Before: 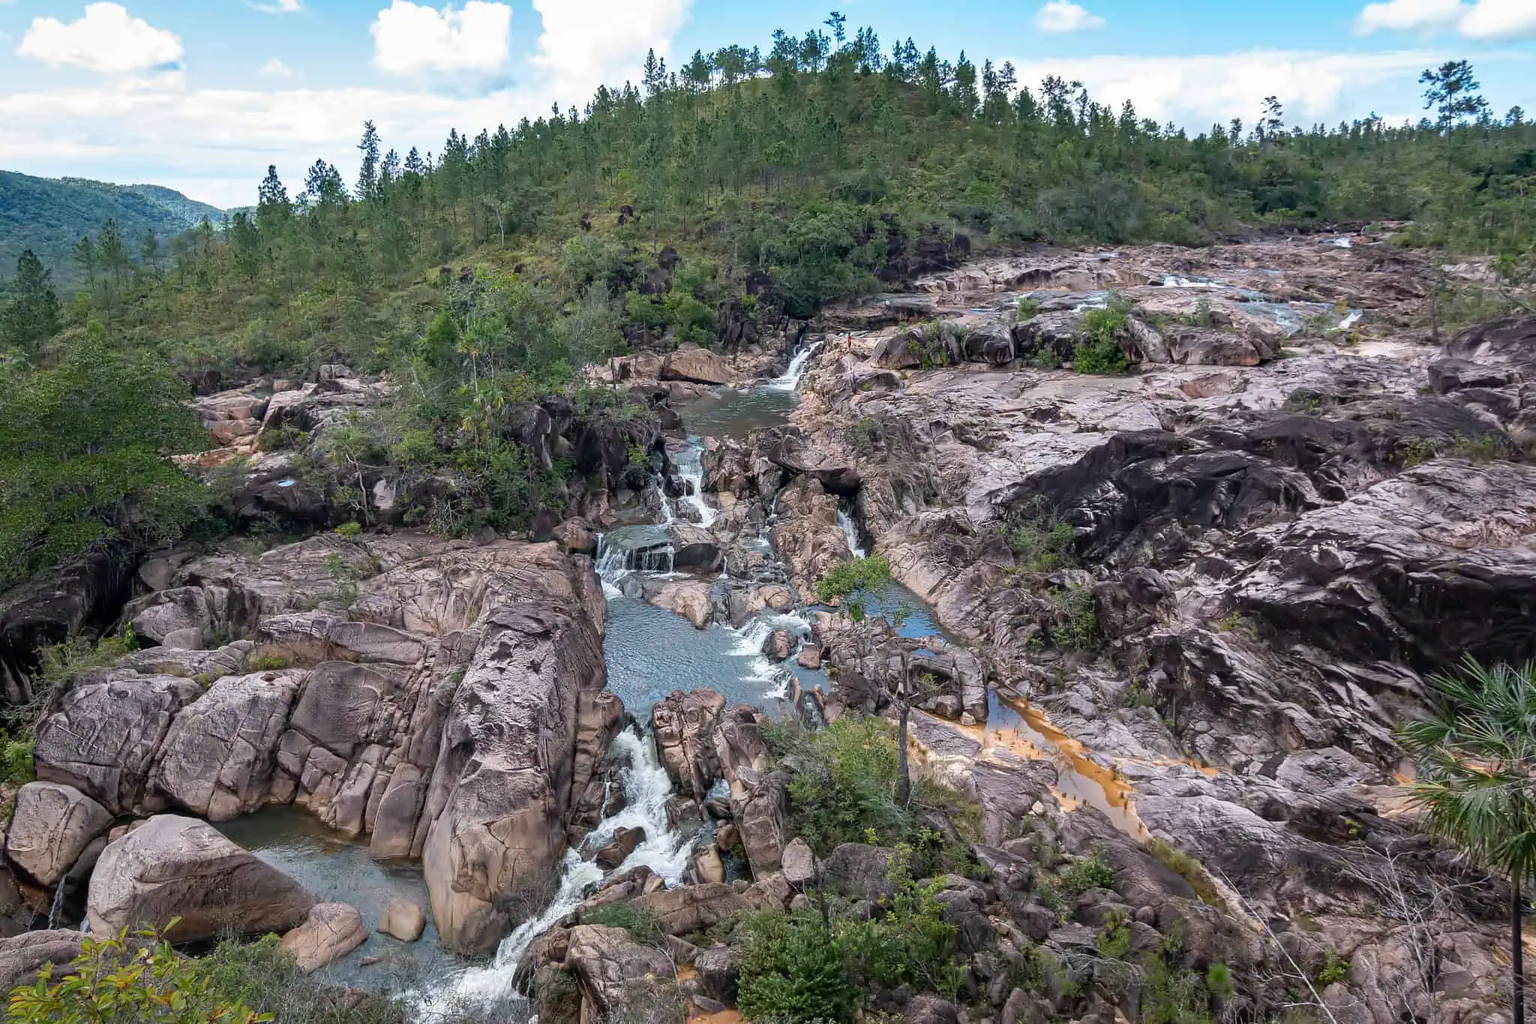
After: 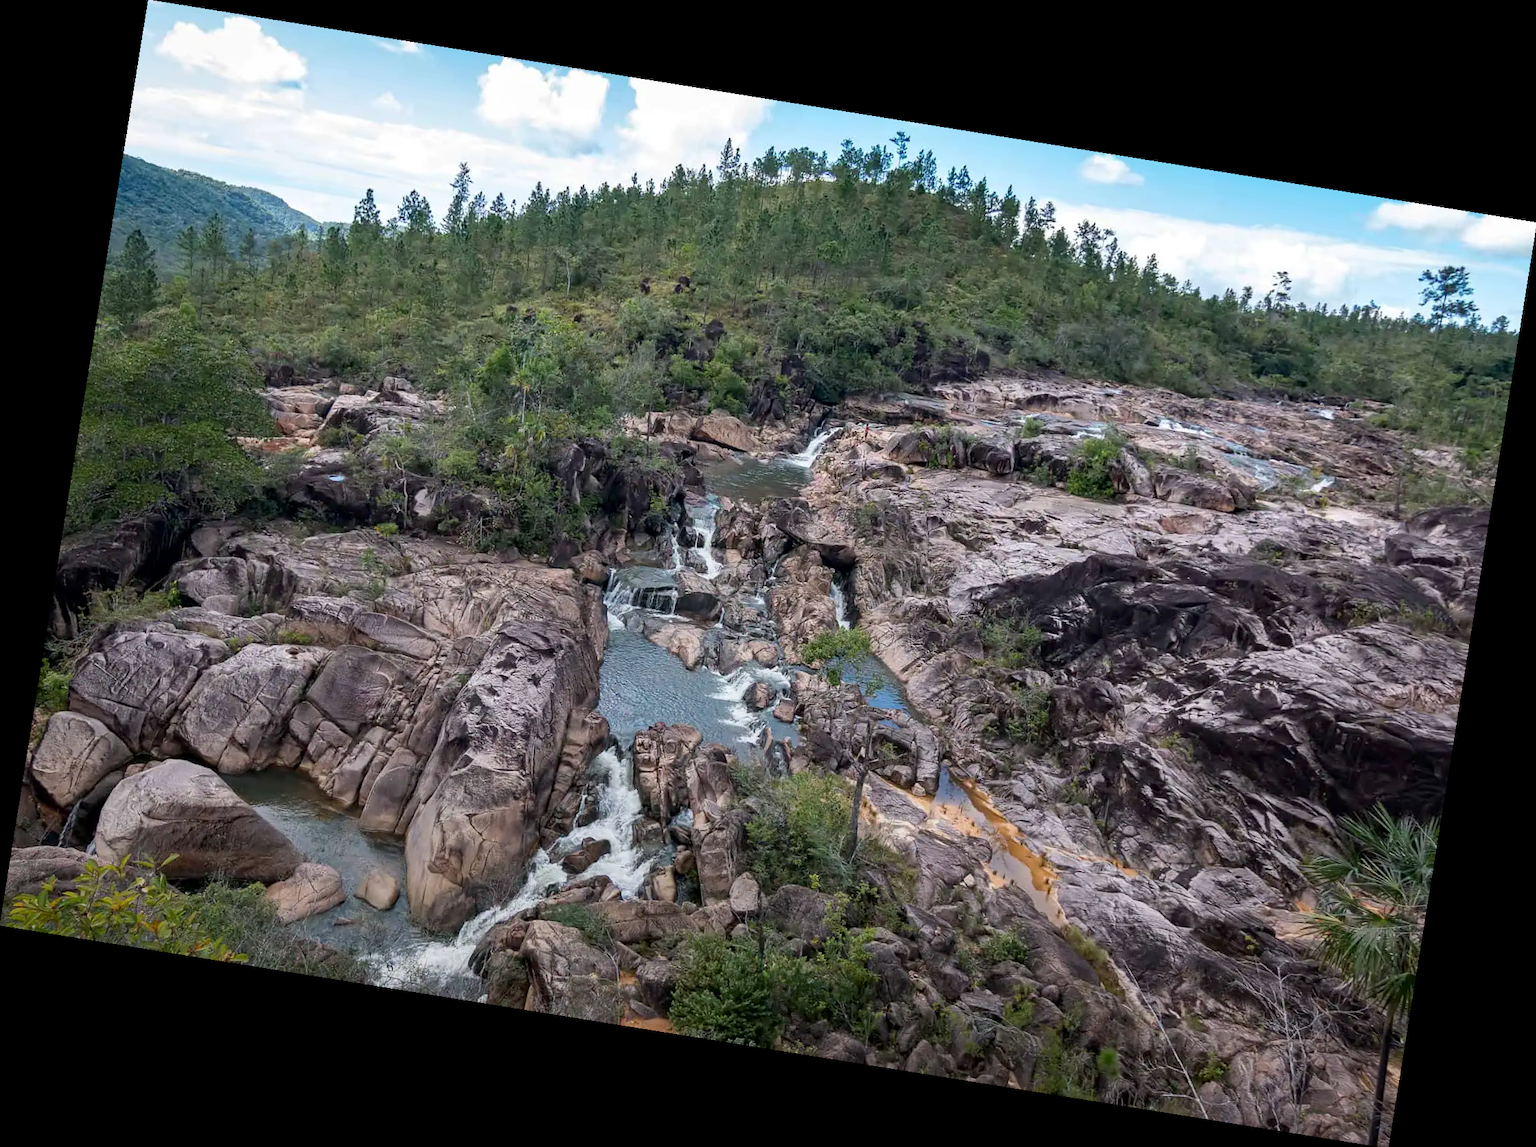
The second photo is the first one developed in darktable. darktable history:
local contrast: mode bilateral grid, contrast 20, coarseness 50, detail 120%, midtone range 0.2
graduated density: rotation -180°, offset 27.42
rotate and perspective: rotation 9.12°, automatic cropping off
shadows and highlights: shadows -23.08, highlights 46.15, soften with gaussian
